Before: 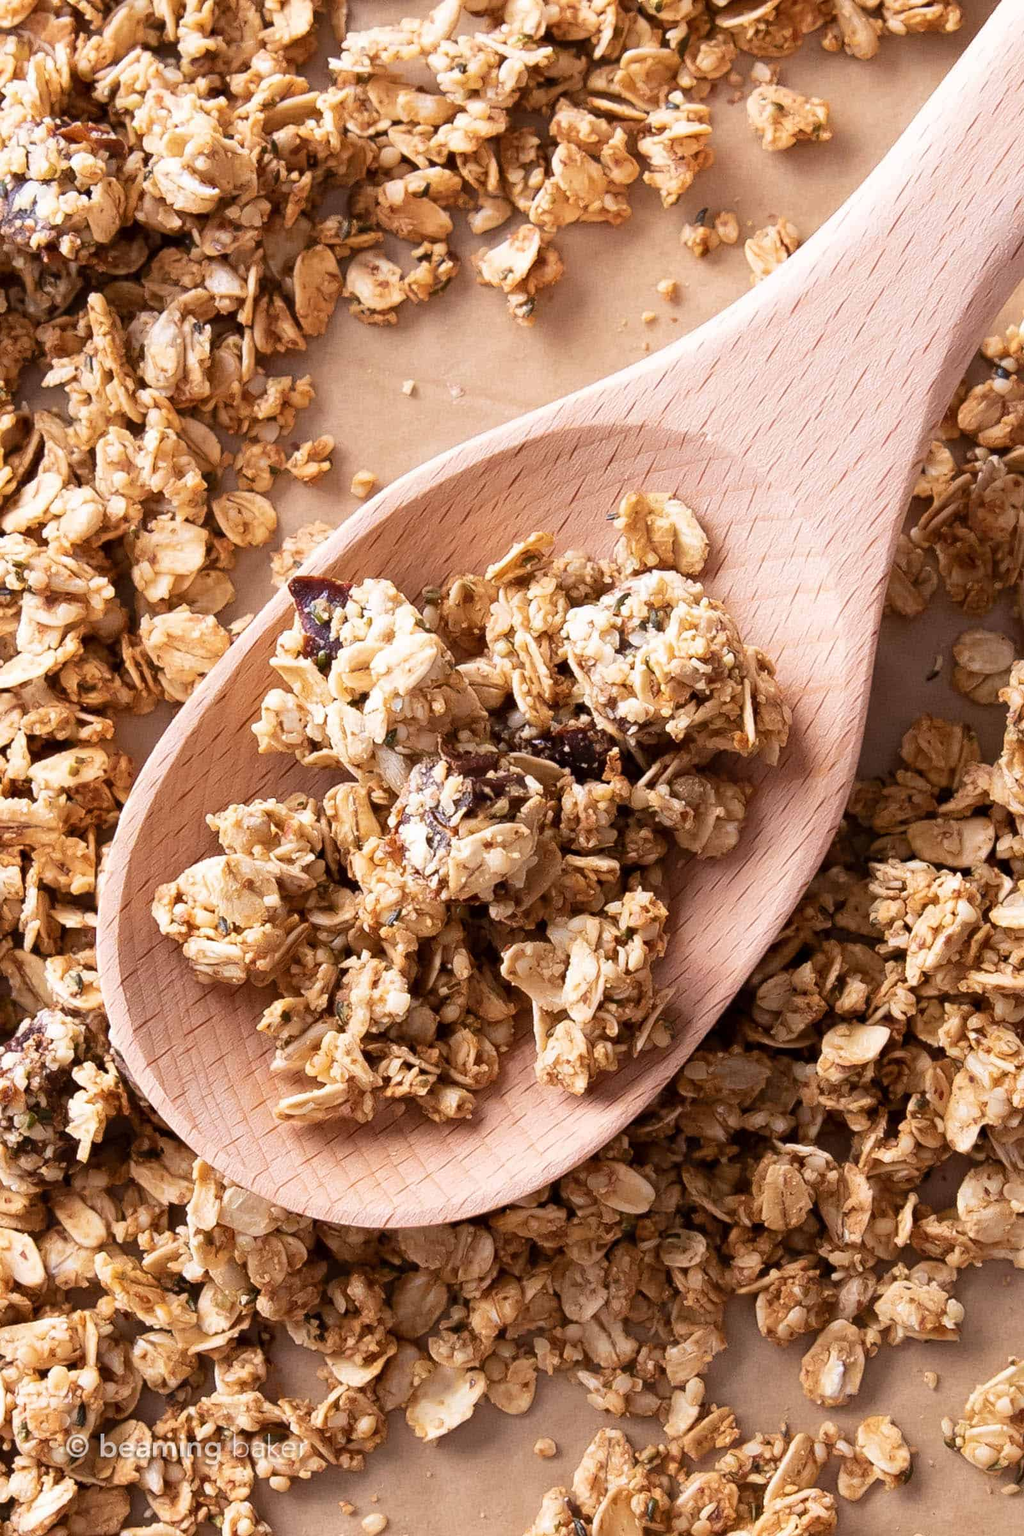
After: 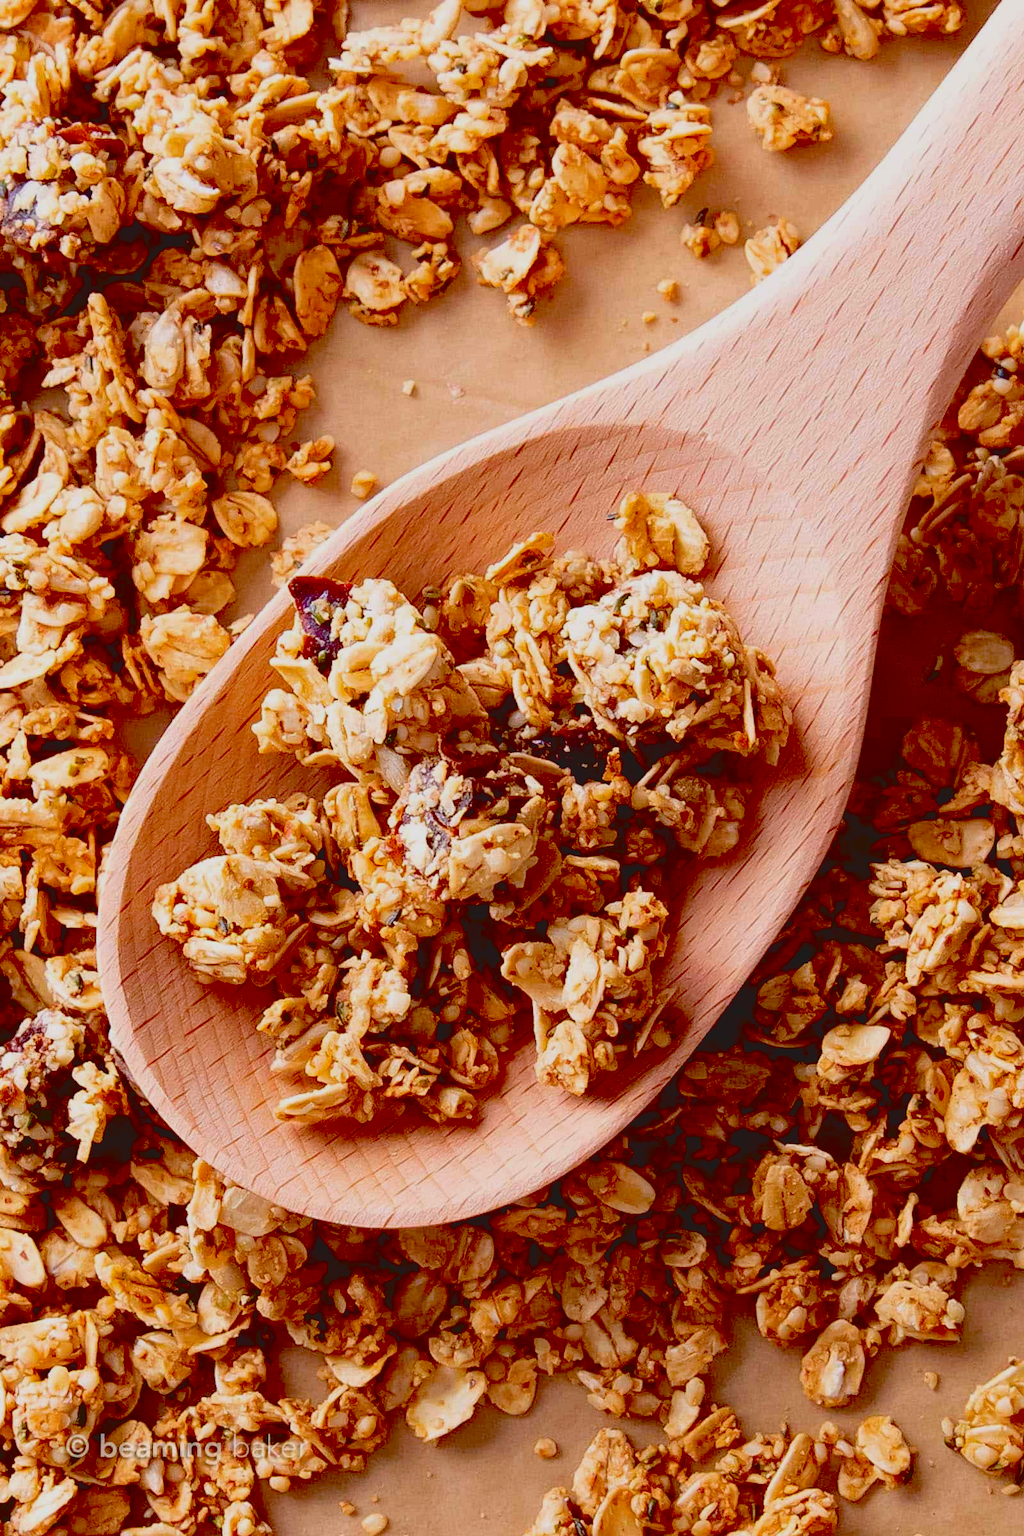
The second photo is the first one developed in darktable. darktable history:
white balance: emerald 1
exposure: black level correction 0.056, exposure -0.039 EV, compensate highlight preservation false
contrast brightness saturation: contrast -0.19, saturation 0.19
